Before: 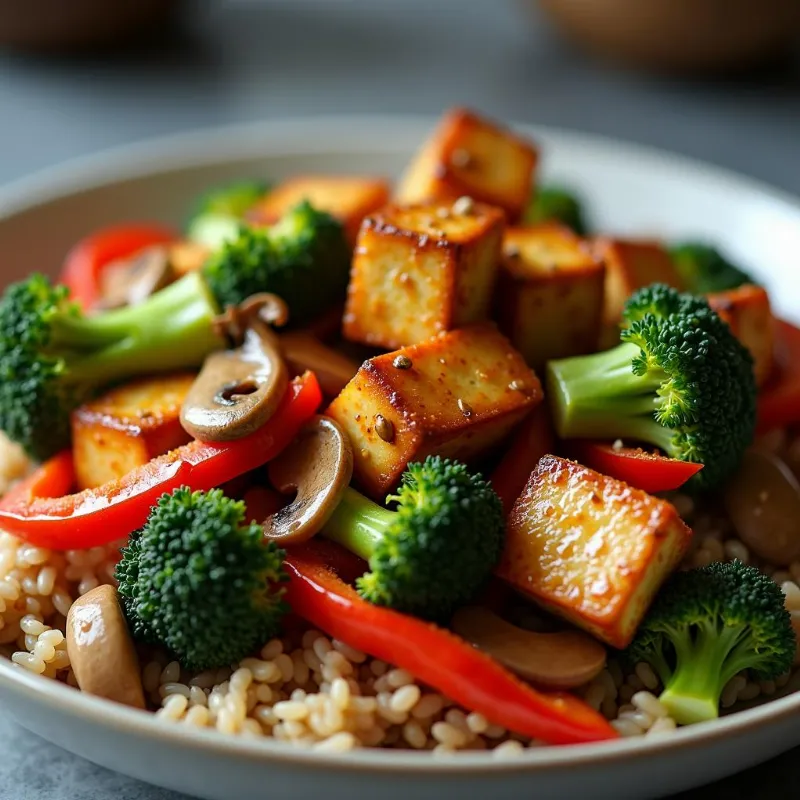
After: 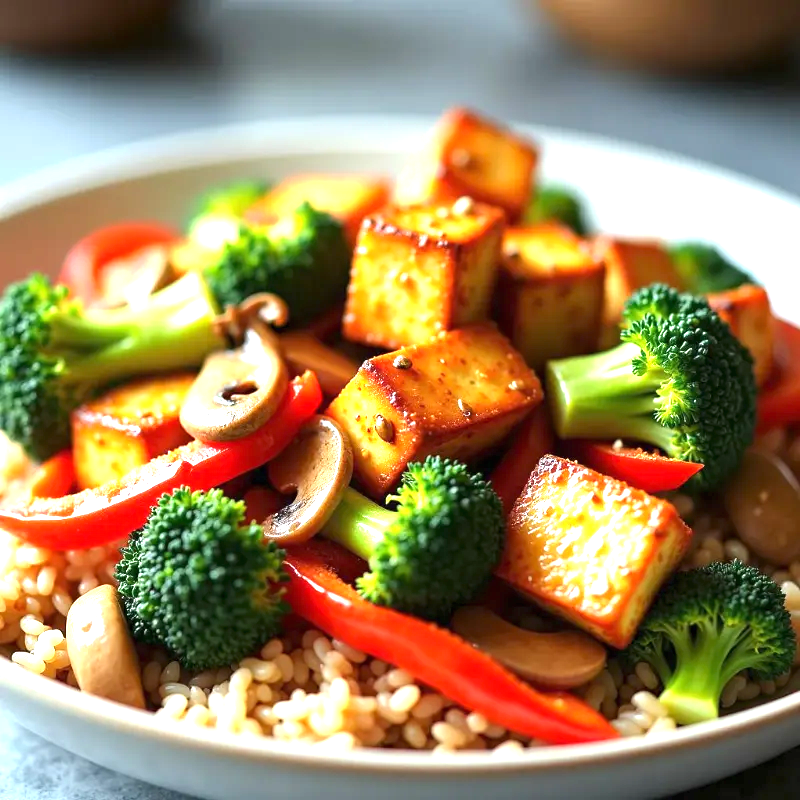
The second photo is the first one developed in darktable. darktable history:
exposure: black level correction 0, exposure 1.476 EV, compensate exposure bias true, compensate highlight preservation false
tone equalizer: -8 EV -0.566 EV
